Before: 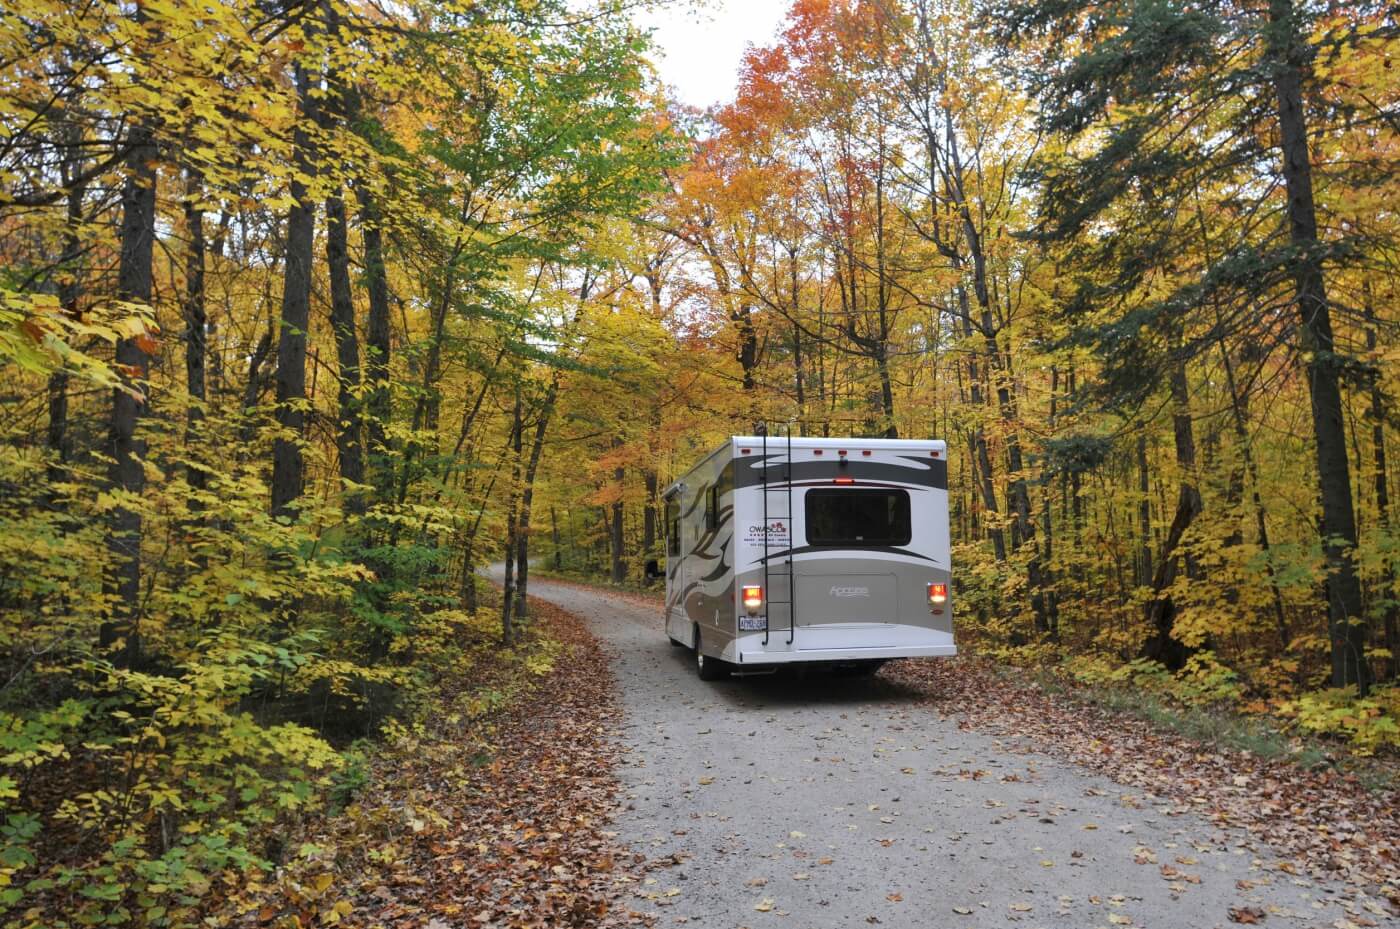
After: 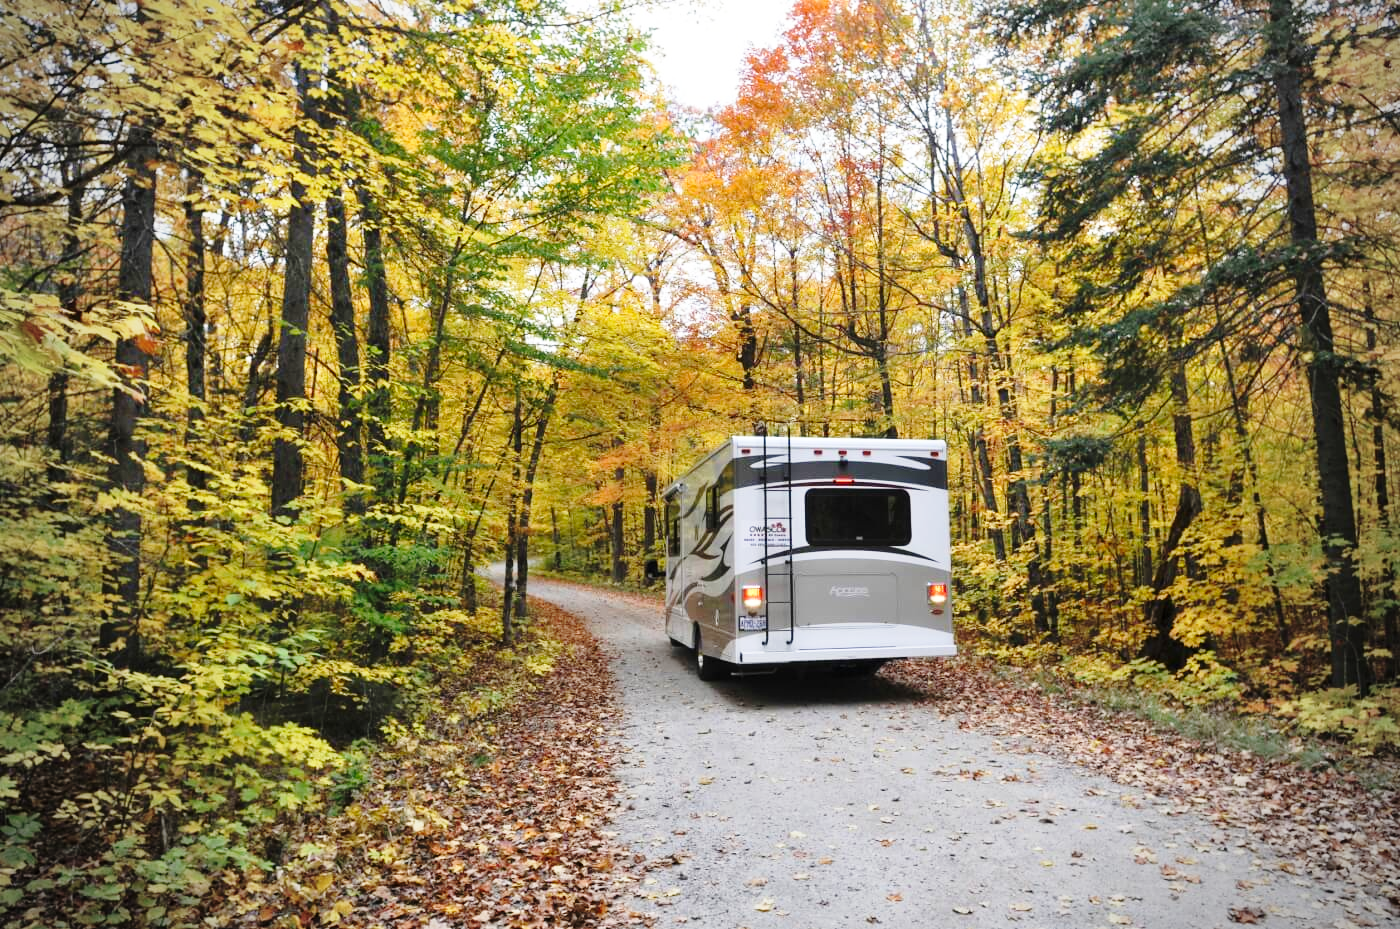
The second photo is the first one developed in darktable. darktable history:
base curve: curves: ch0 [(0, 0) (0.028, 0.03) (0.121, 0.232) (0.46, 0.748) (0.859, 0.968) (1, 1)], preserve colors none
vignetting: fall-off start 75.31%, width/height ratio 1.077, unbound false
